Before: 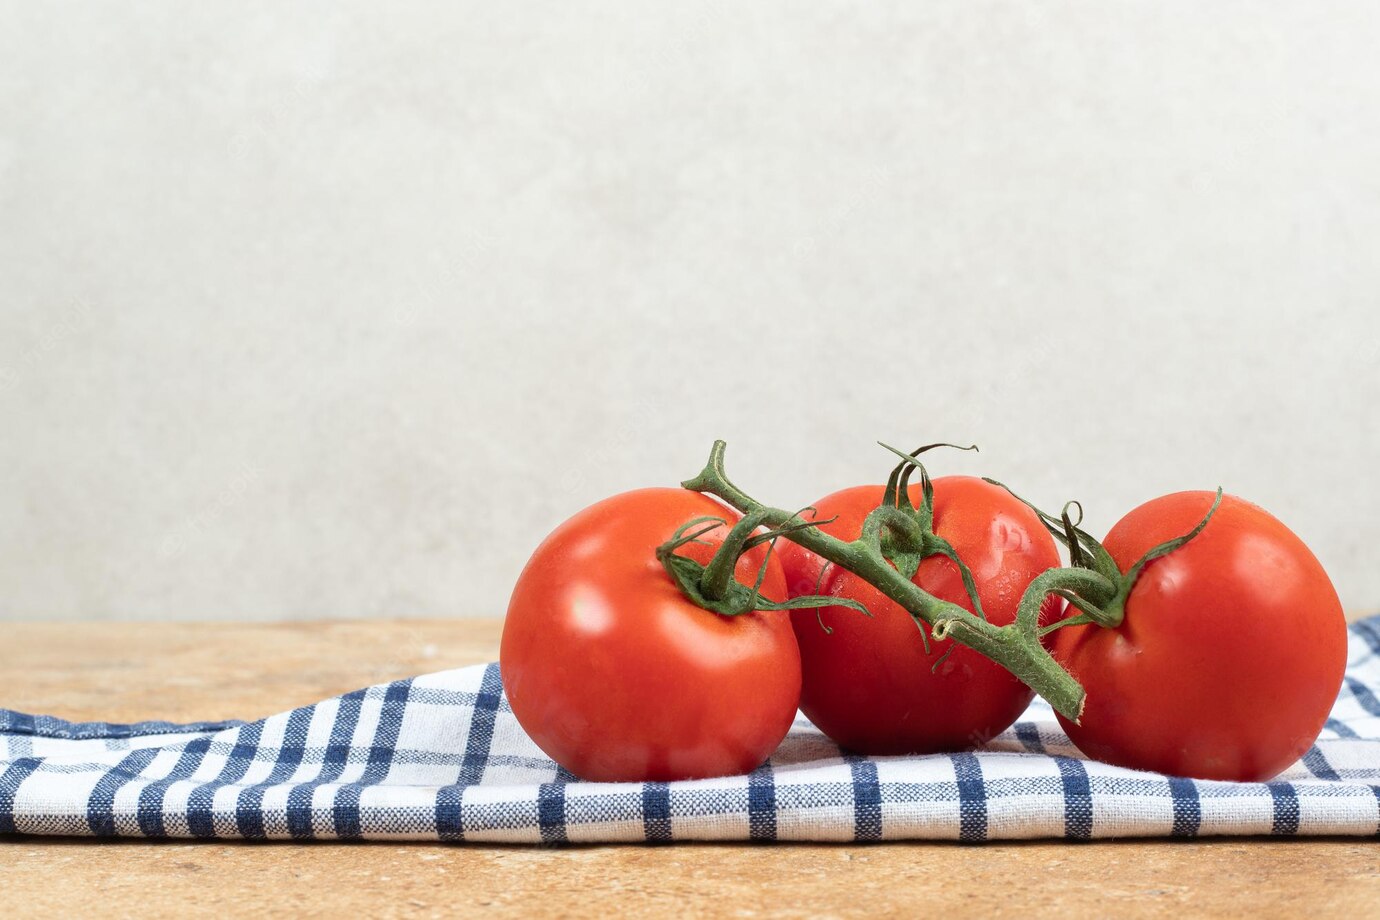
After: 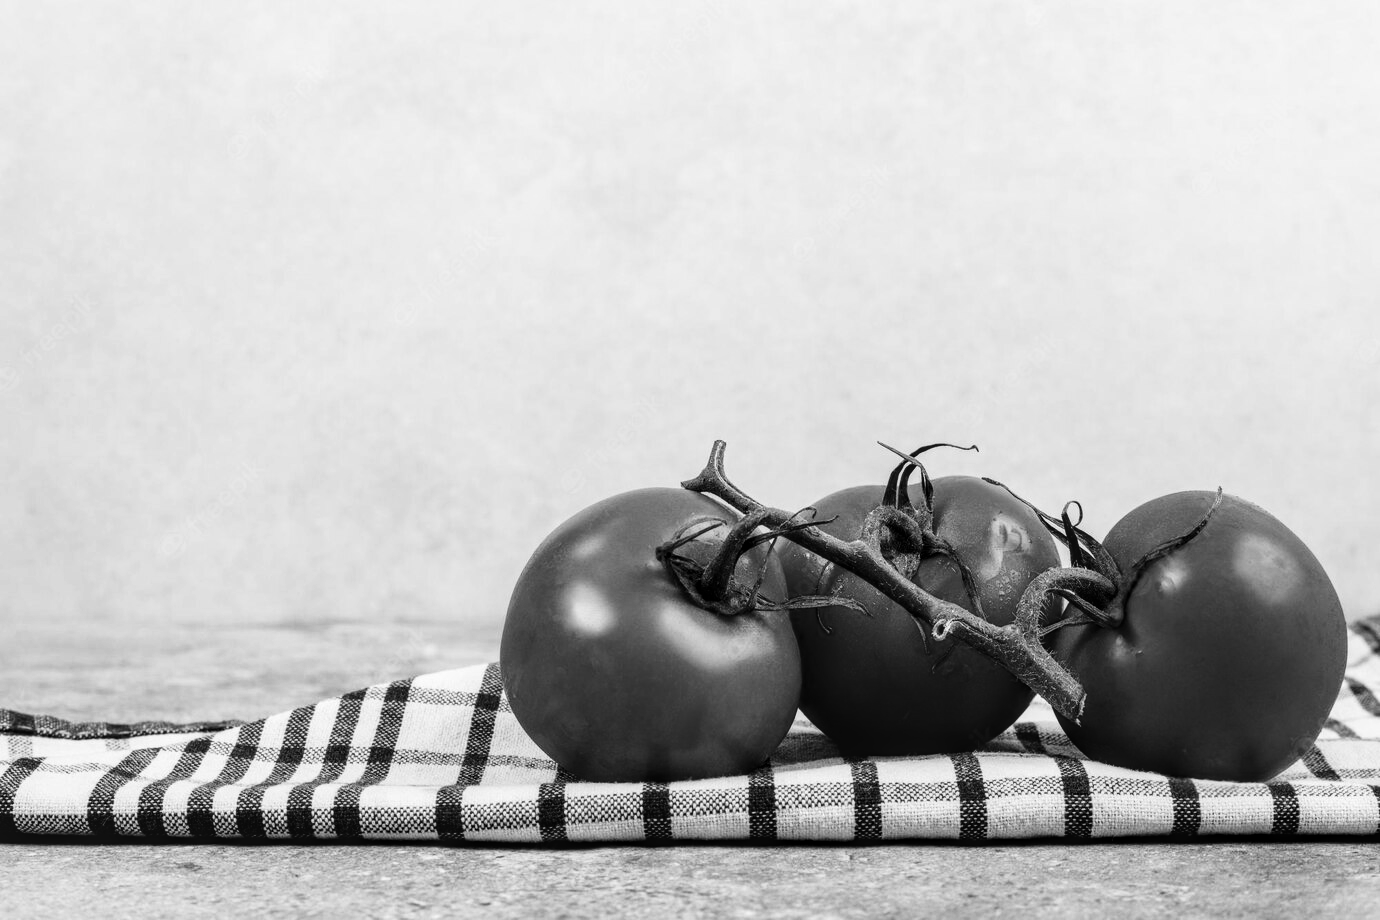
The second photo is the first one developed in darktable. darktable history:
monochrome: on, module defaults
base curve: curves: ch0 [(0, 0) (0.032, 0.025) (0.121, 0.166) (0.206, 0.329) (0.605, 0.79) (1, 1)], preserve colors none
color correction: highlights a* -10.69, highlights b* -19.19
contrast brightness saturation: contrast 0.09, brightness -0.59, saturation 0.17
local contrast: on, module defaults
